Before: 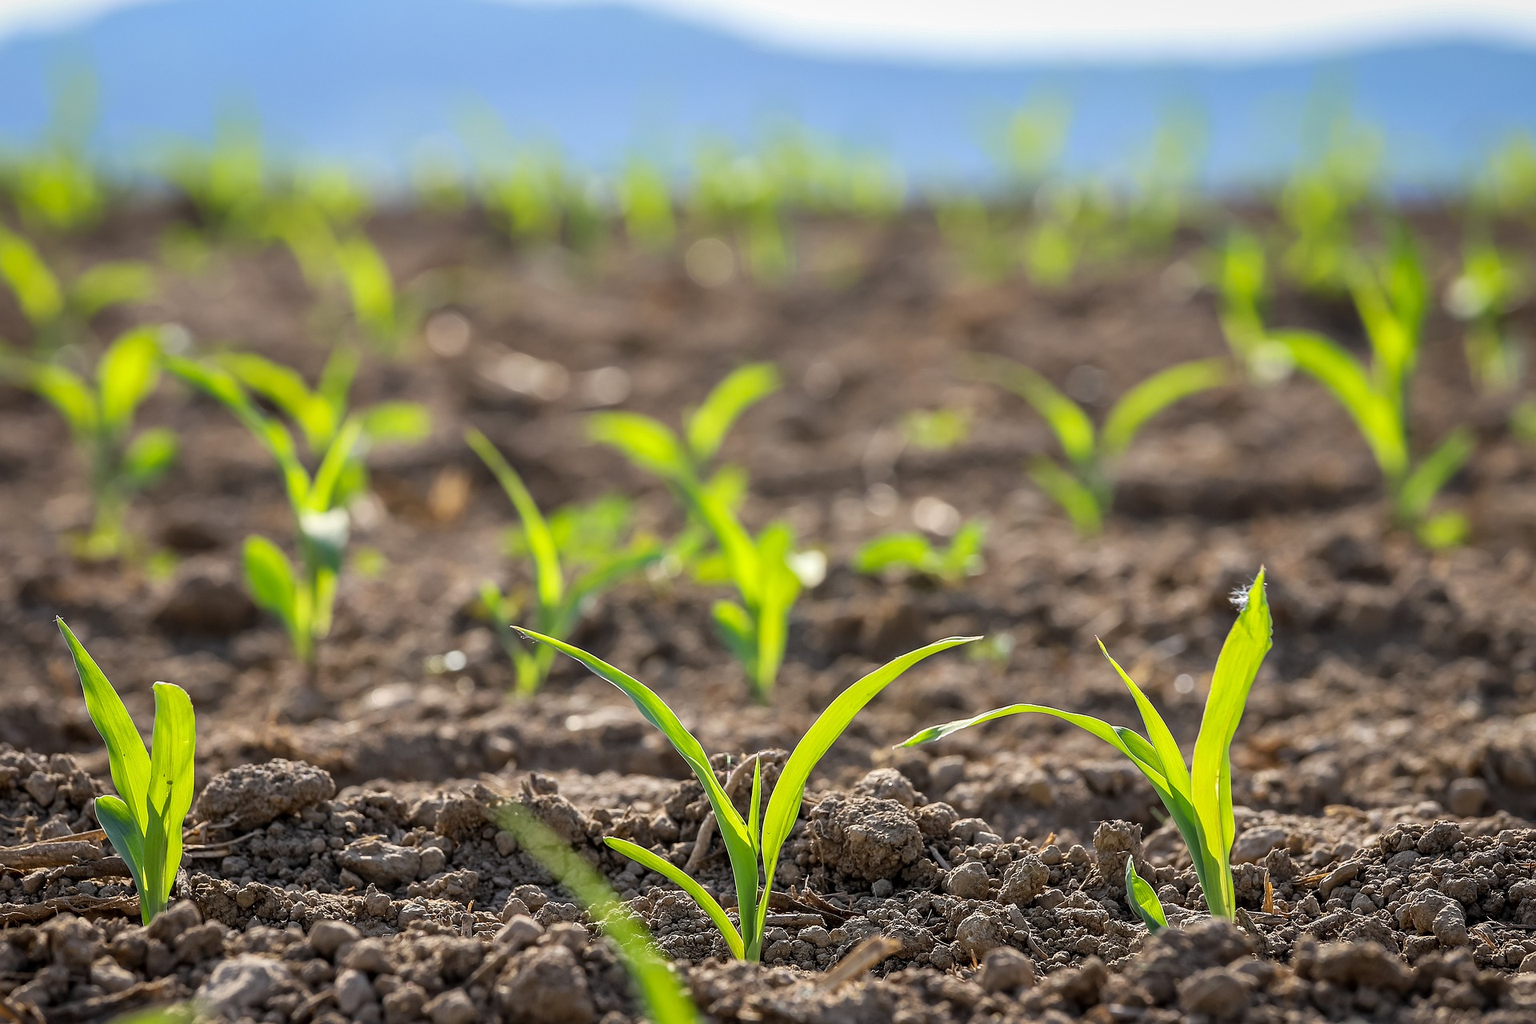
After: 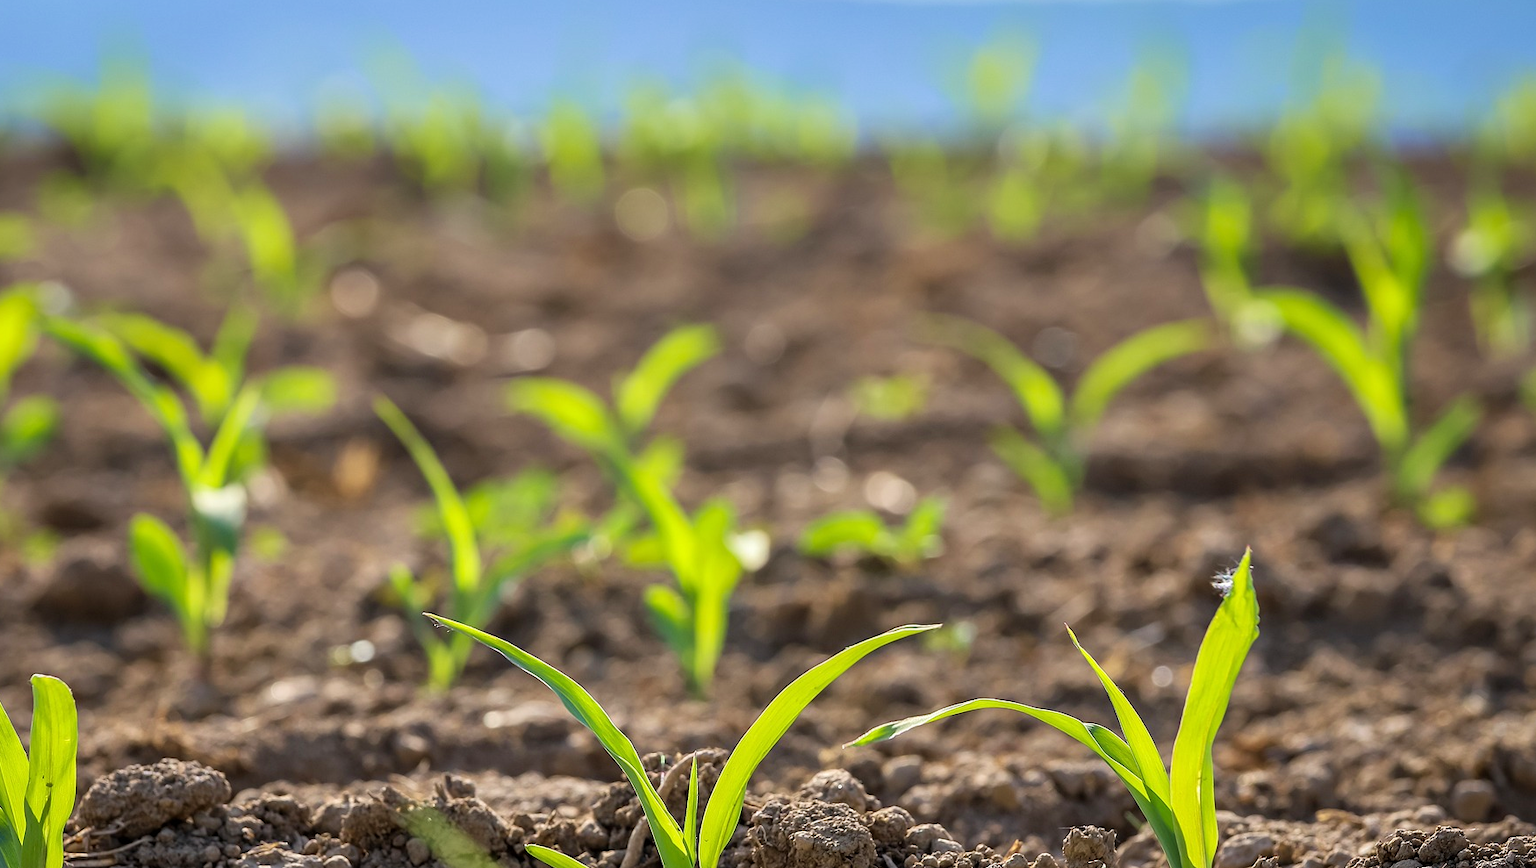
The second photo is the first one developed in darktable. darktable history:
crop: left 8.155%, top 6.611%, bottom 15.385%
velvia: on, module defaults
